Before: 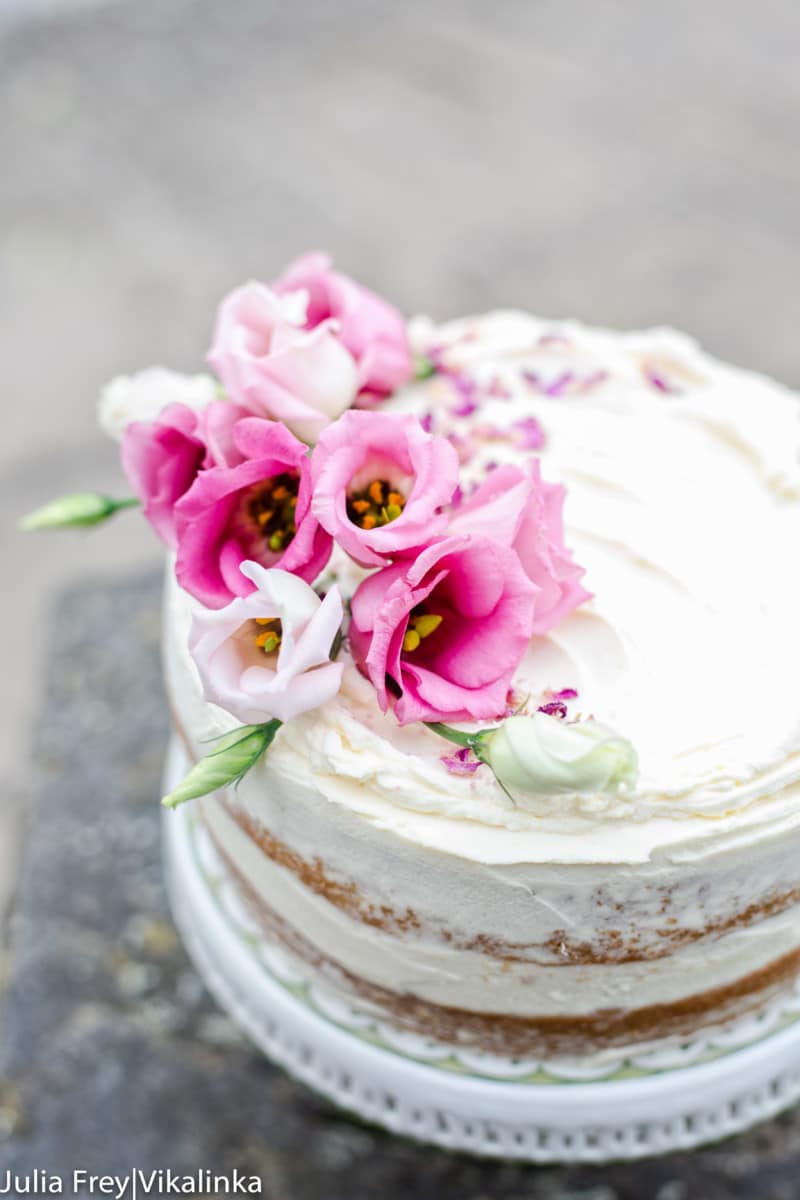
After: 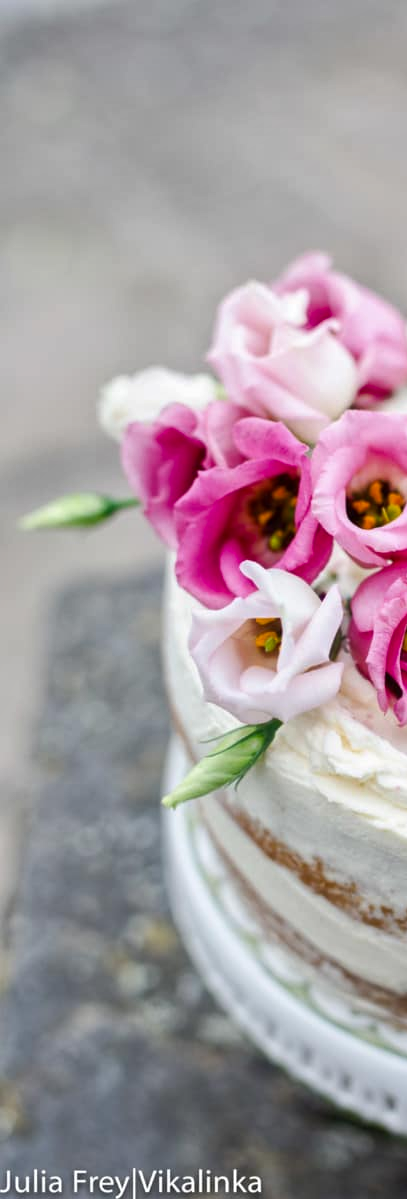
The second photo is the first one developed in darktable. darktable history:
crop and rotate: left 0.002%, top 0%, right 49.052%
shadows and highlights: low approximation 0.01, soften with gaussian
